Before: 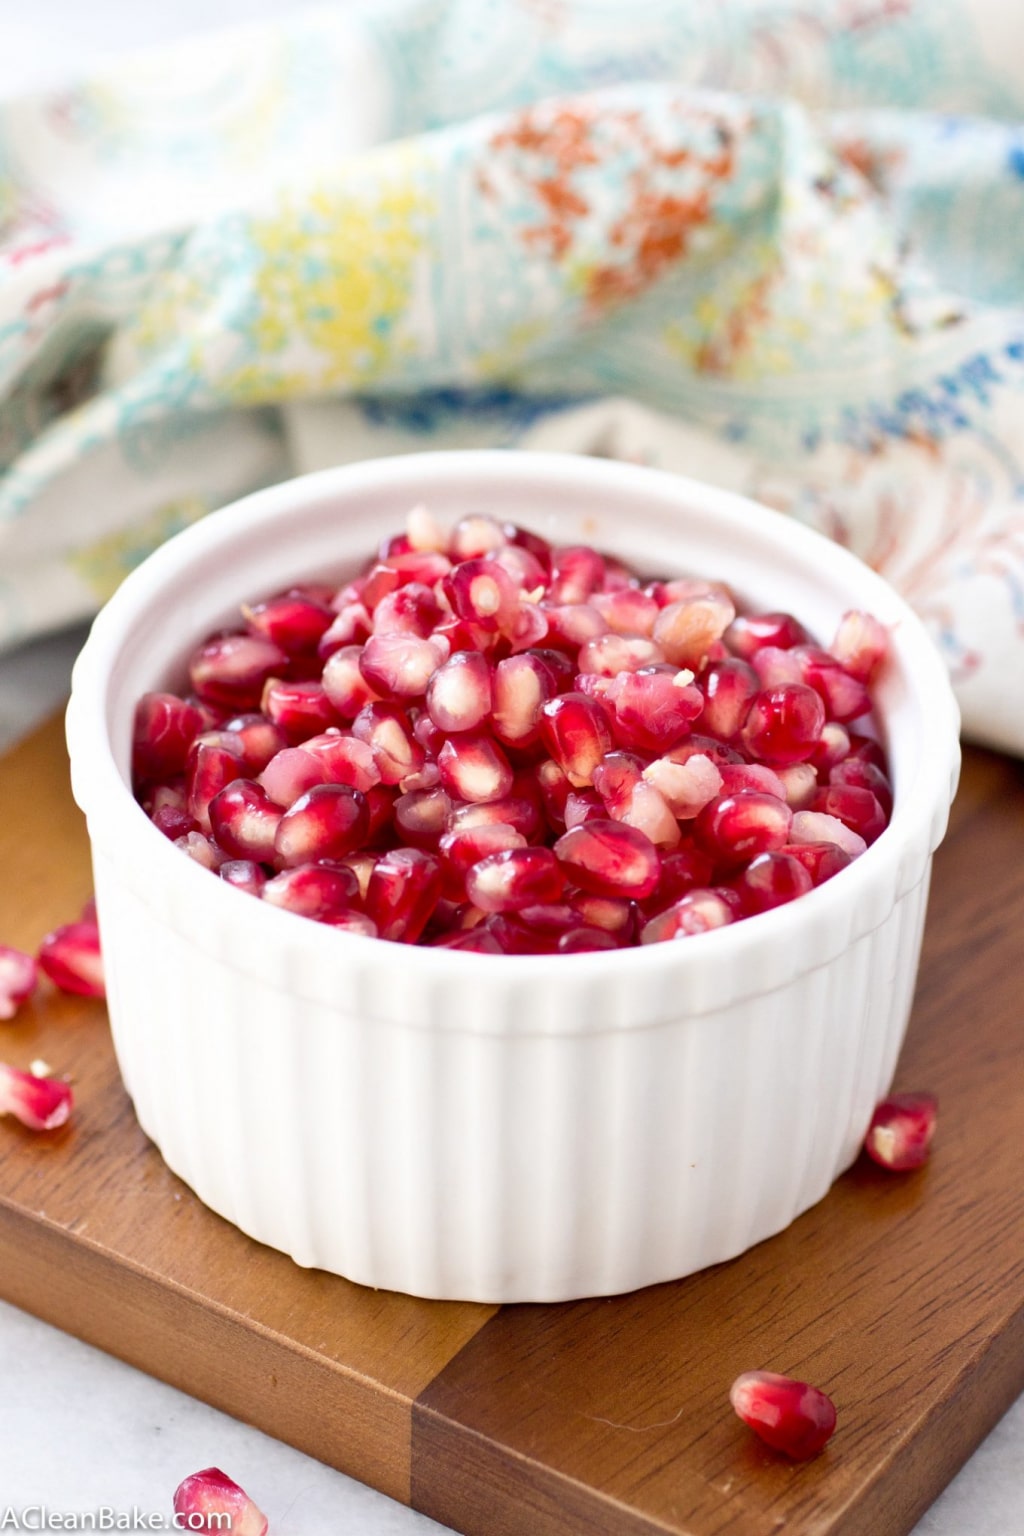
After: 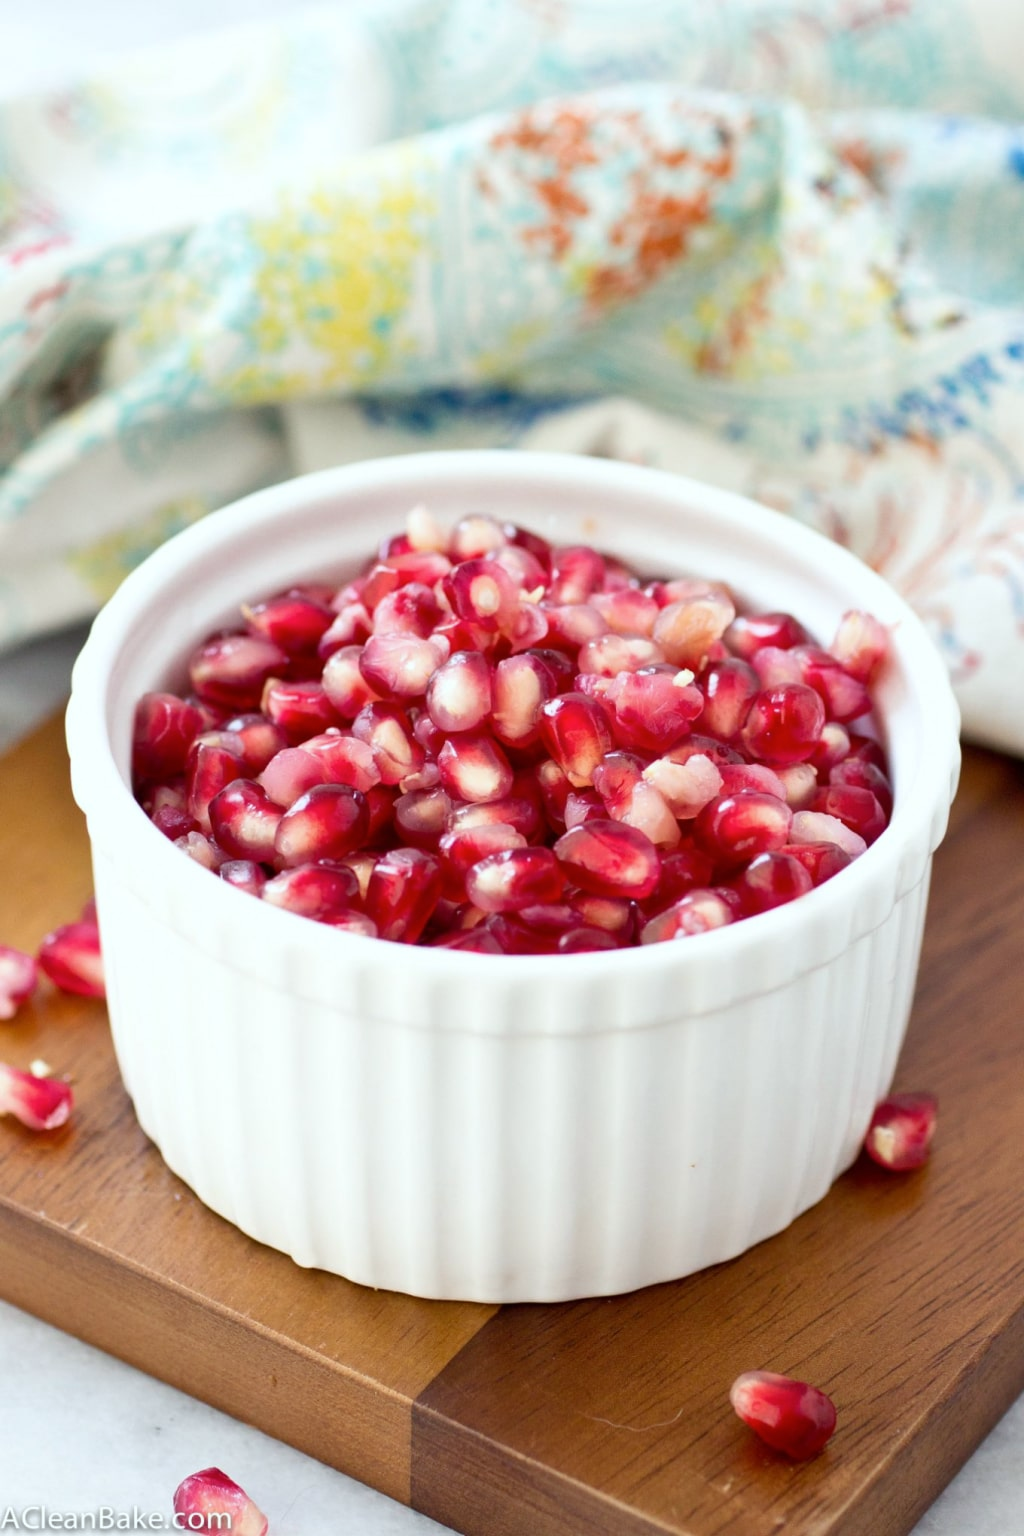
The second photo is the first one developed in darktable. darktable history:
color calibration: illuminant Planckian (black body), x 0.35, y 0.351, temperature 4756.34 K
